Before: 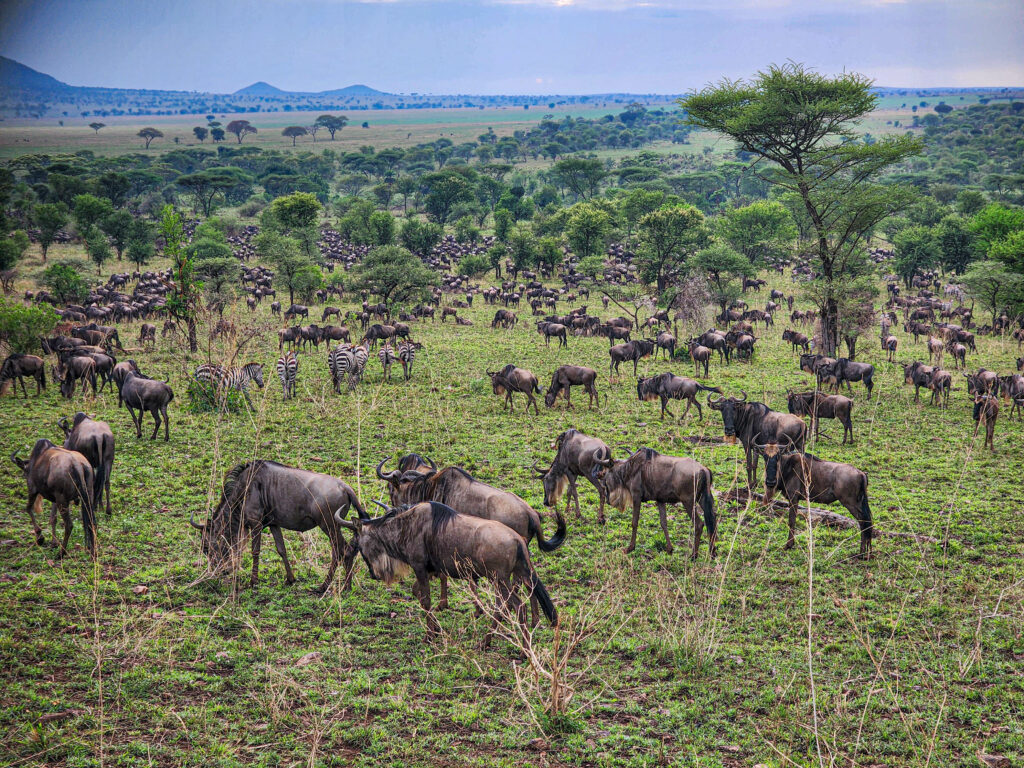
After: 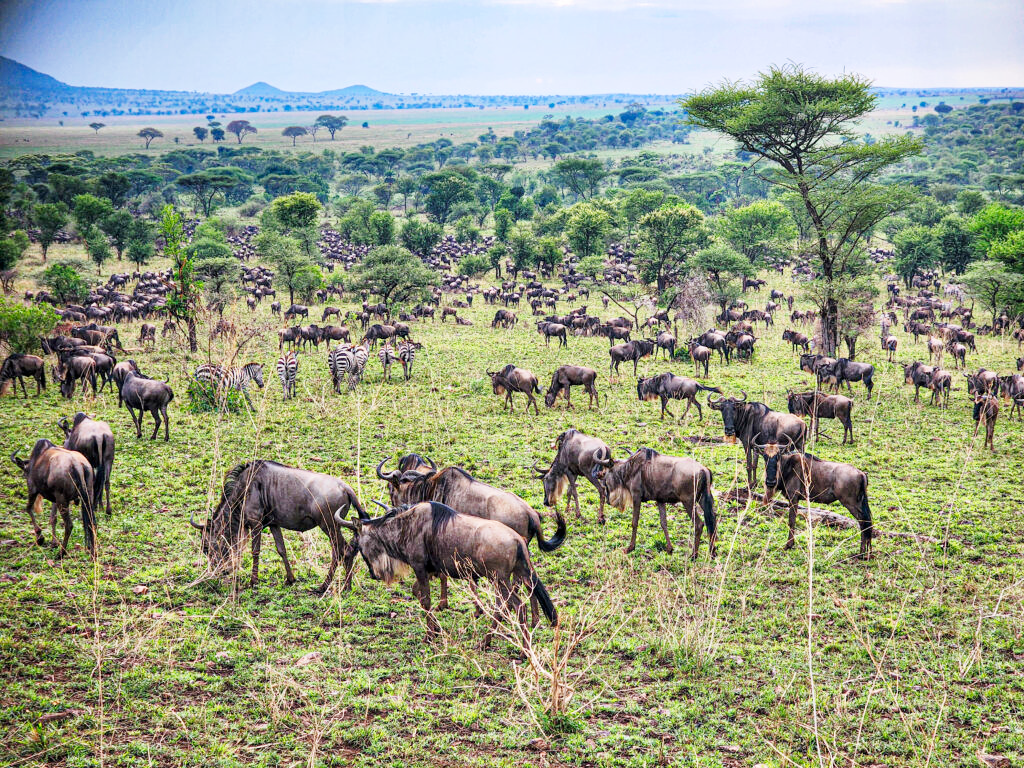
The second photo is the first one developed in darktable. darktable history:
base curve: curves: ch0 [(0, 0) (0.005, 0.002) (0.15, 0.3) (0.4, 0.7) (0.75, 0.95) (1, 1)], preserve colors none
